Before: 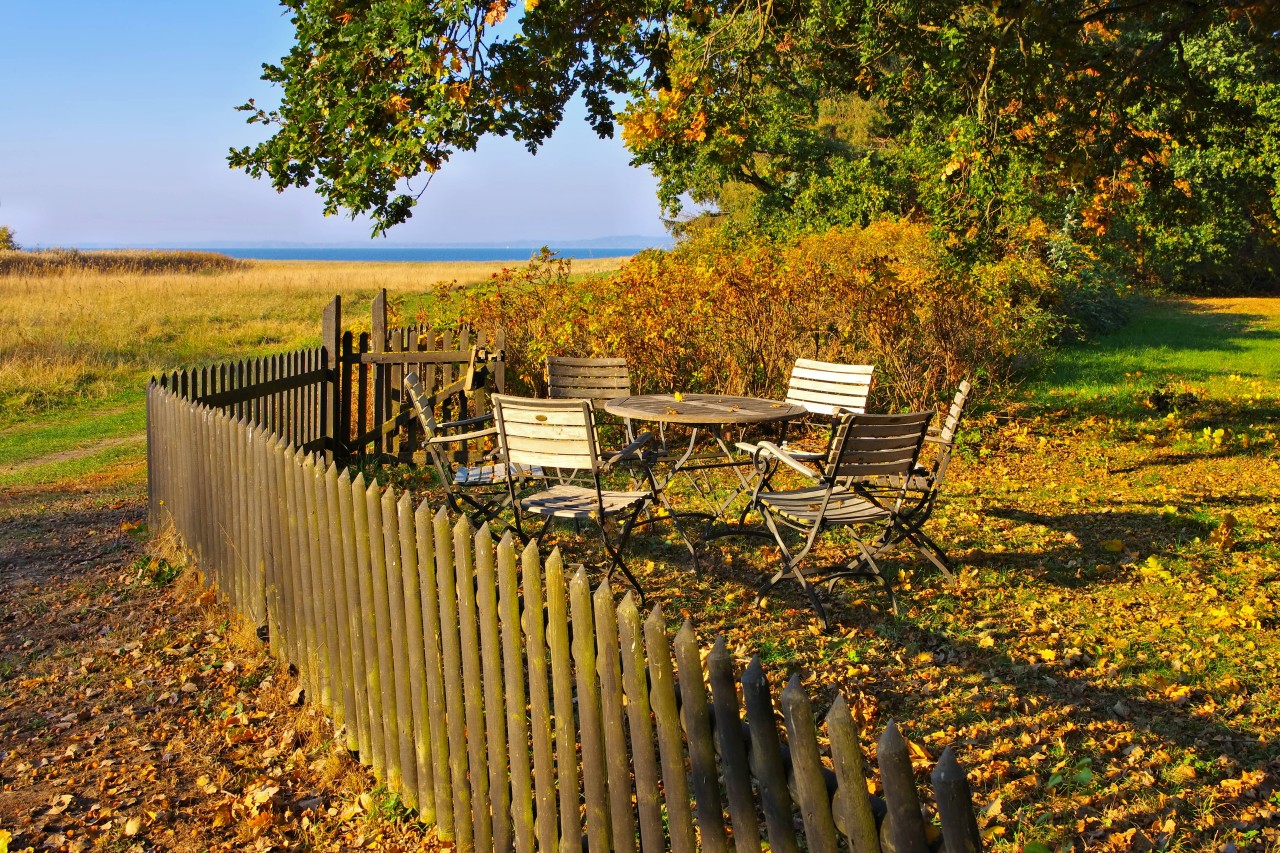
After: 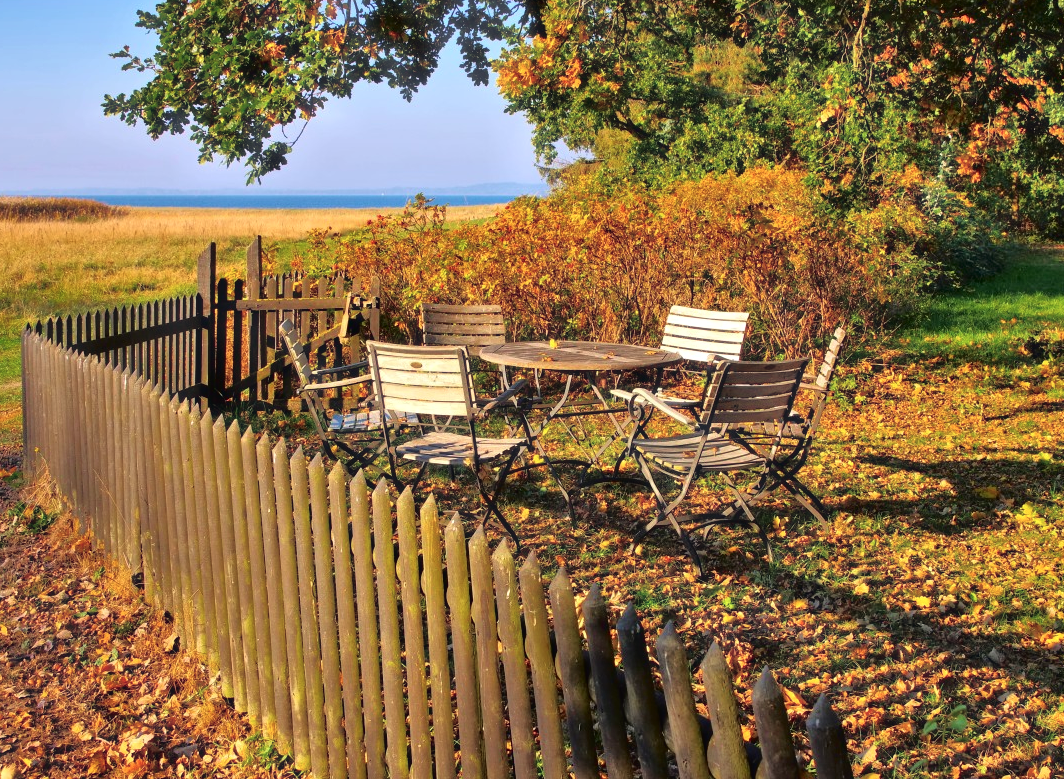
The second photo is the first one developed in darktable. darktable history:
crop: left 9.836%, top 6.324%, right 6.999%, bottom 2.265%
exposure: black level correction 0.001, exposure 0.296 EV, compensate exposure bias true, compensate highlight preservation false
contrast brightness saturation: contrast -0.082, brightness -0.03, saturation -0.11
haze removal: strength -0.097, compatibility mode true, adaptive false
shadows and highlights: soften with gaussian
tone curve: curves: ch0 [(0, 0) (0.126, 0.061) (0.362, 0.382) (0.498, 0.498) (0.706, 0.712) (1, 1)]; ch1 [(0, 0) (0.5, 0.505) (0.55, 0.578) (1, 1)]; ch2 [(0, 0) (0.44, 0.424) (0.489, 0.483) (0.537, 0.538) (1, 1)], color space Lab, independent channels, preserve colors none
